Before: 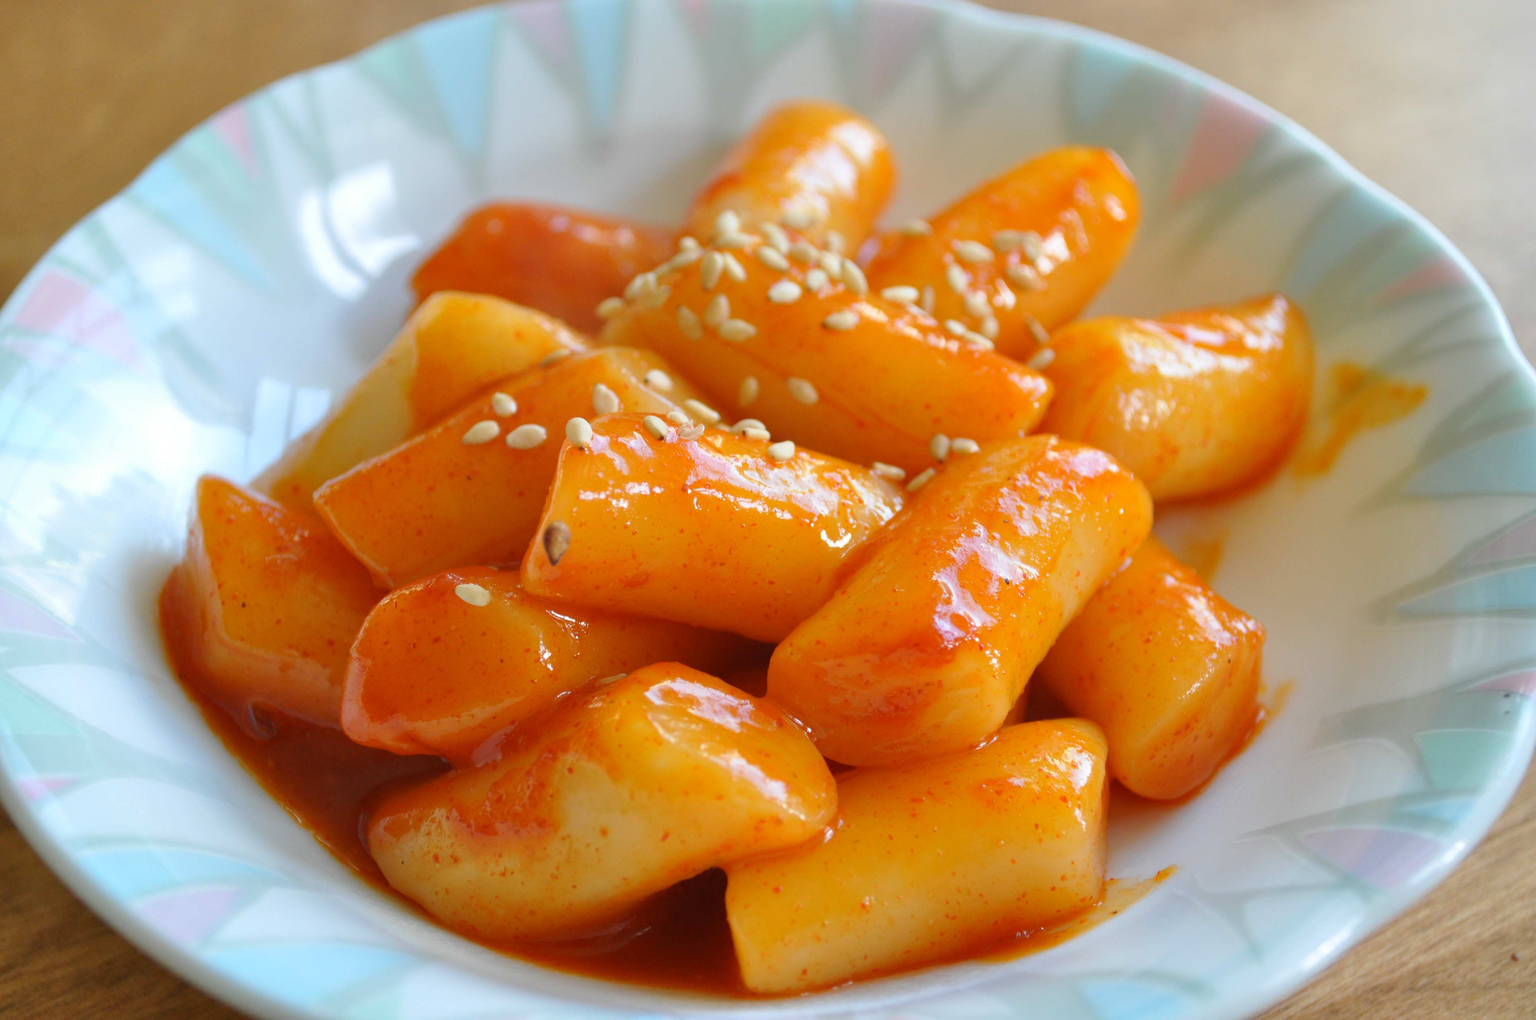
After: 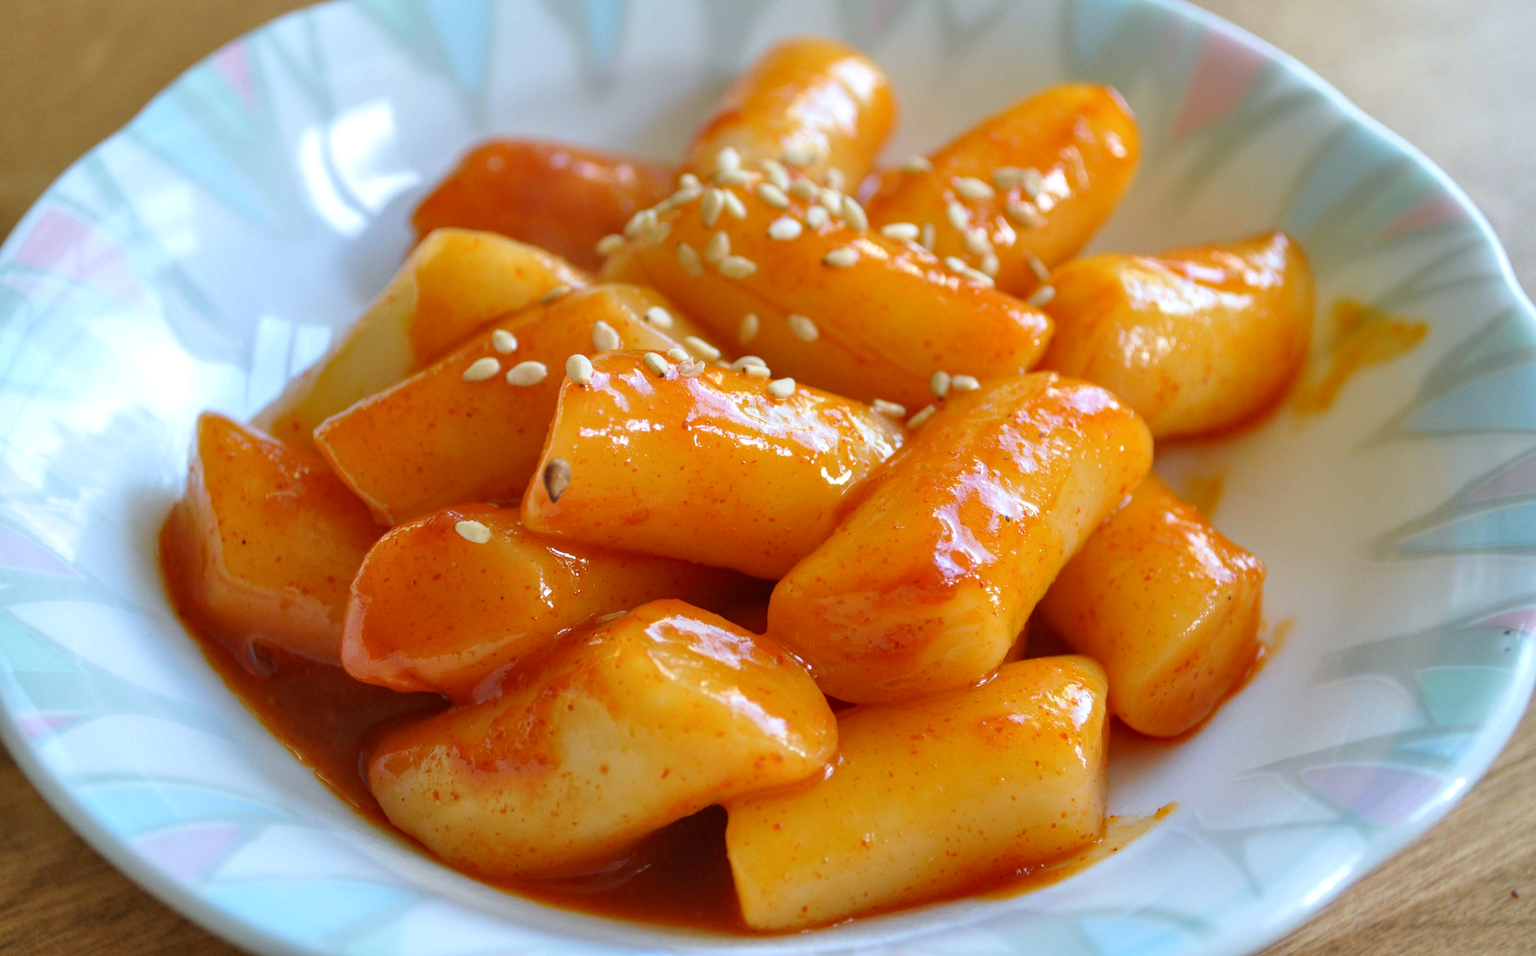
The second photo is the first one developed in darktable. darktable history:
crop and rotate: top 6.25%
white balance: red 0.967, blue 1.049
base curve: exposure shift 0, preserve colors none
velvia: strength 9.25%
local contrast: on, module defaults
